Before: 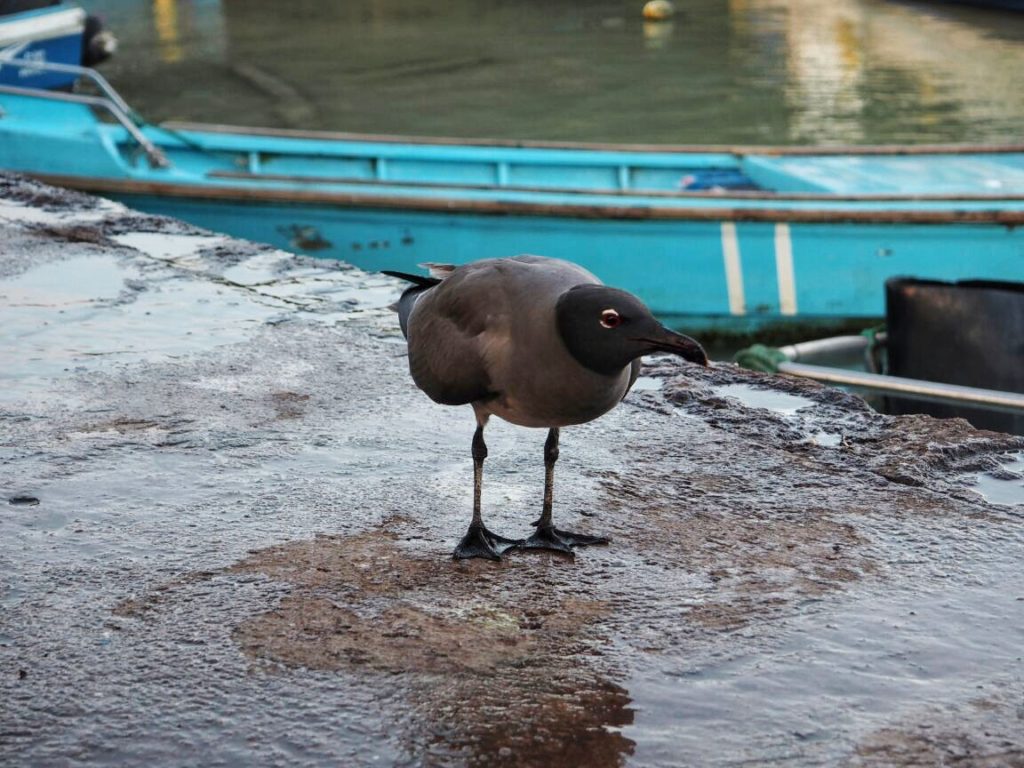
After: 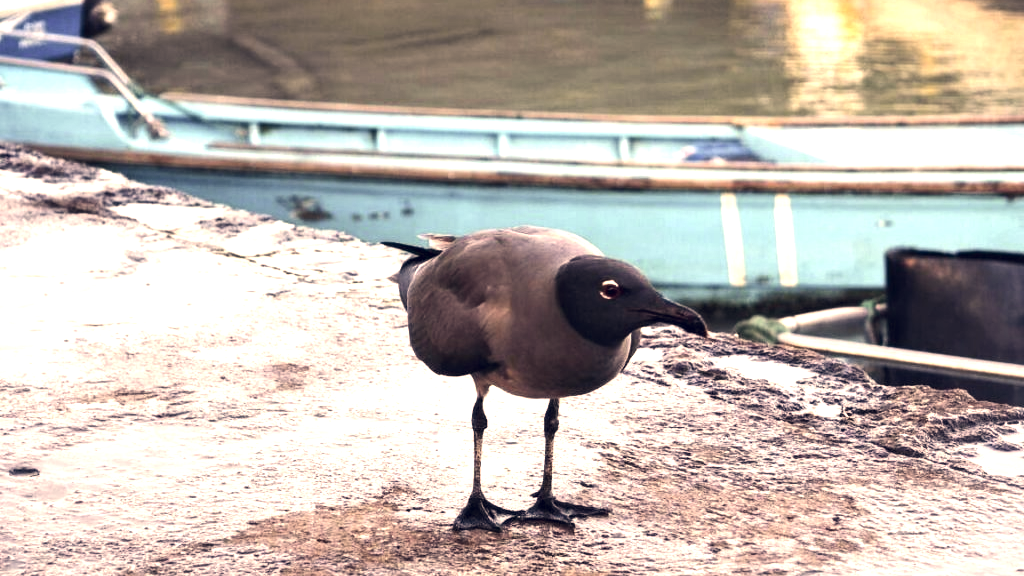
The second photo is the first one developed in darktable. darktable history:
exposure: exposure 0.776 EV, compensate highlight preservation false
crop: top 3.882%, bottom 21.039%
color correction: highlights a* 20.35, highlights b* 26.94, shadows a* 3.42, shadows b* -17.31, saturation 0.721
tone equalizer: -8 EV -0.747 EV, -7 EV -0.687 EV, -6 EV -0.564 EV, -5 EV -0.373 EV, -3 EV 0.385 EV, -2 EV 0.6 EV, -1 EV 0.677 EV, +0 EV 0.757 EV, edges refinement/feathering 500, mask exposure compensation -1.57 EV, preserve details guided filter
